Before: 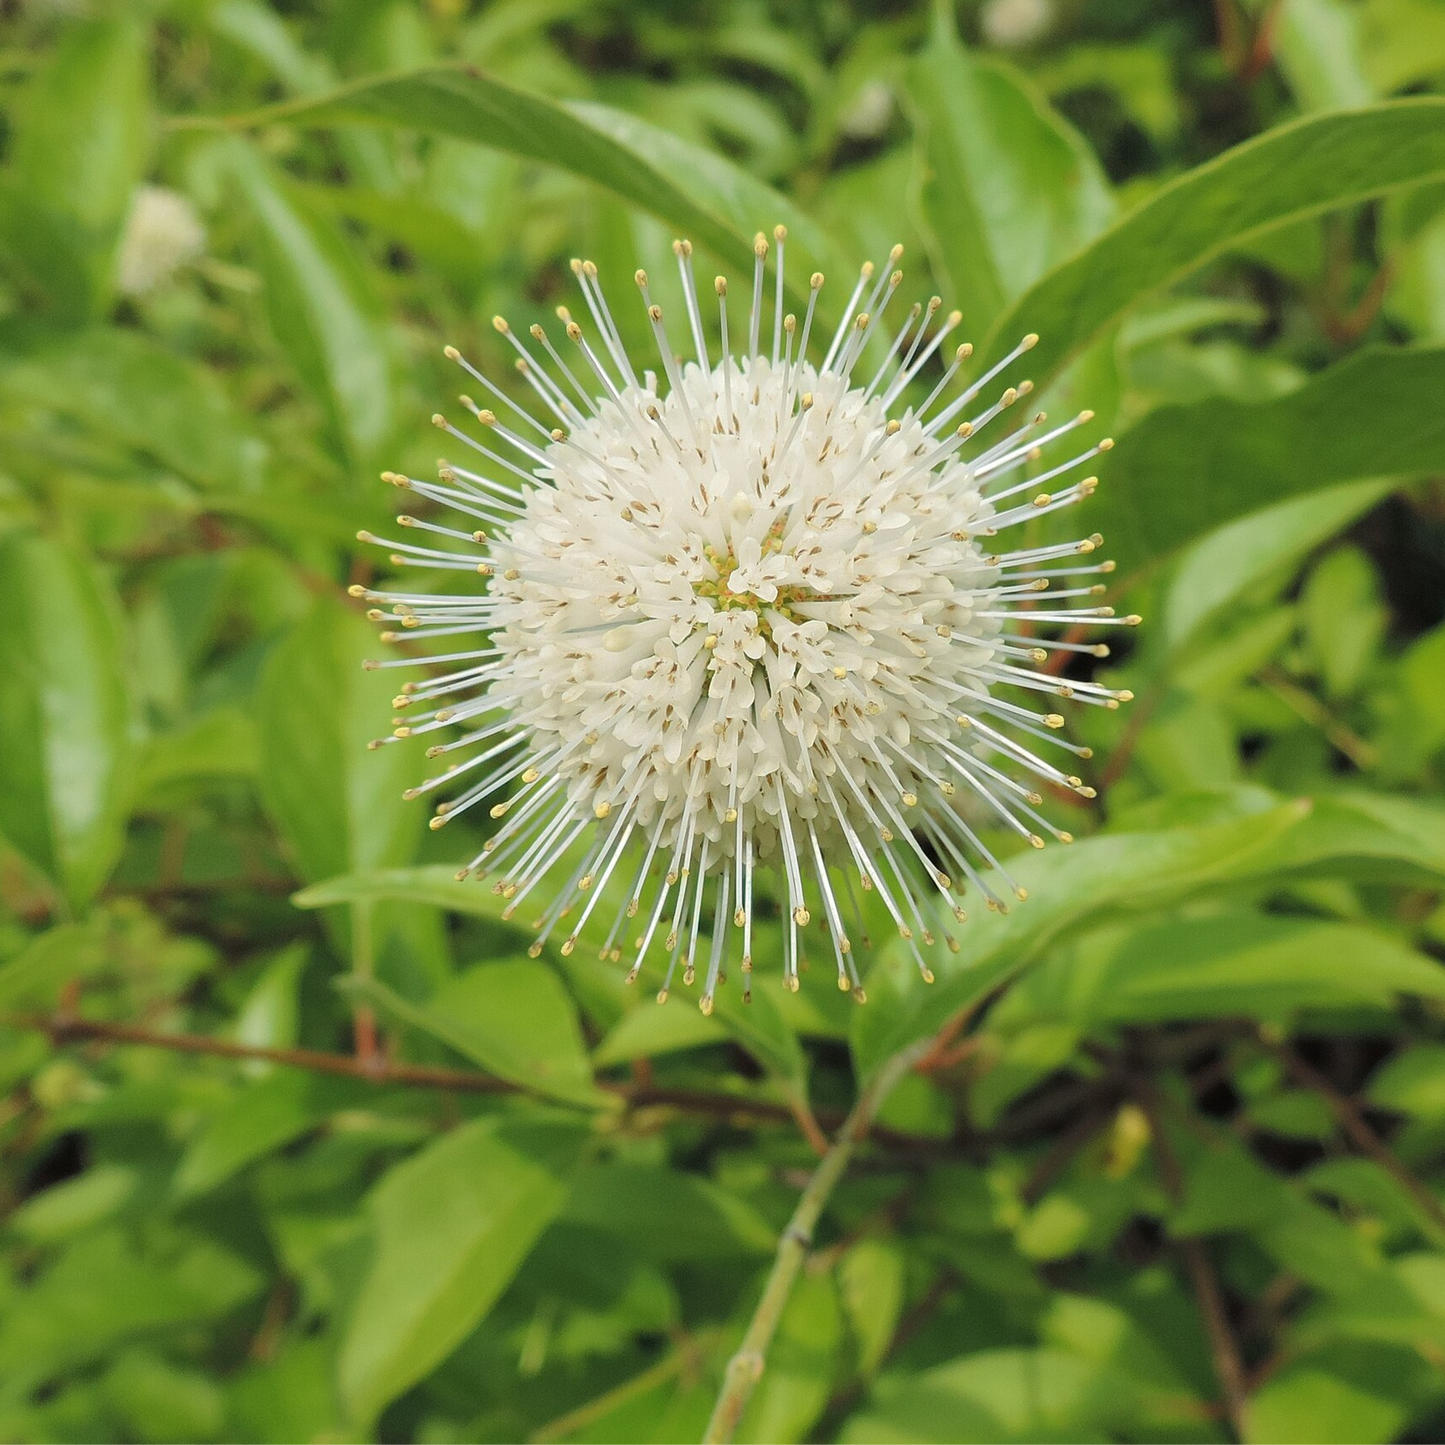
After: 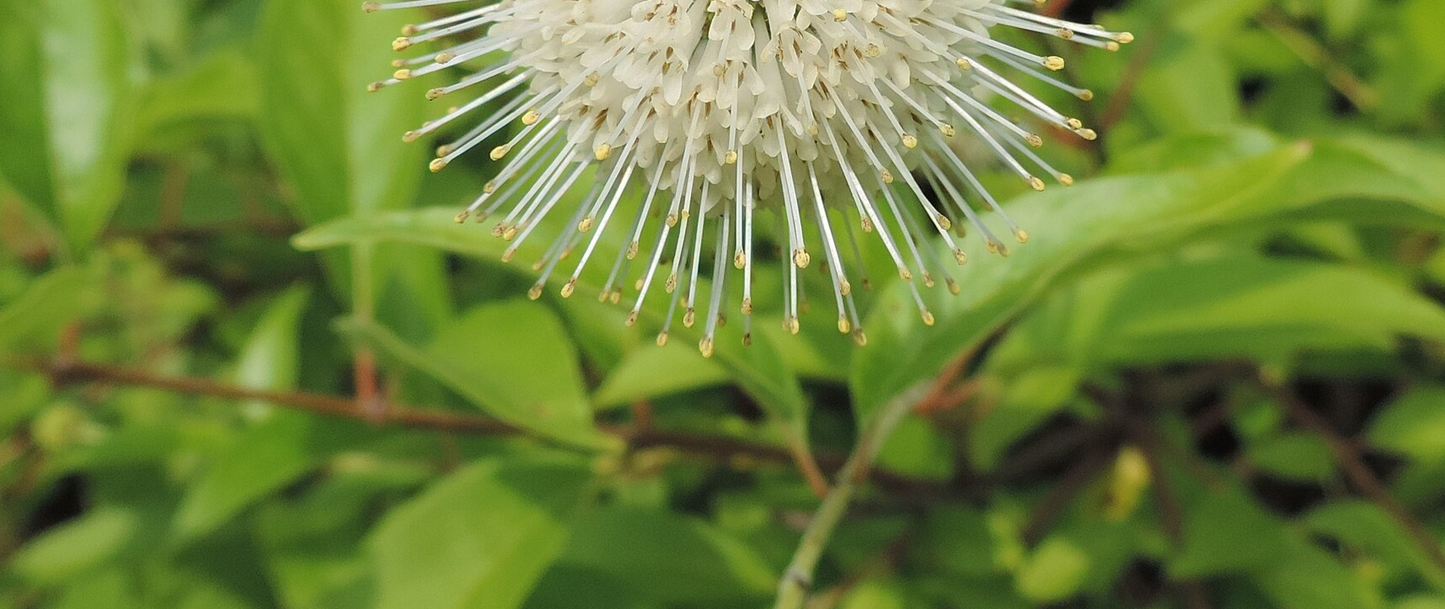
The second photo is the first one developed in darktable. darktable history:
crop: top 45.585%, bottom 12.244%
